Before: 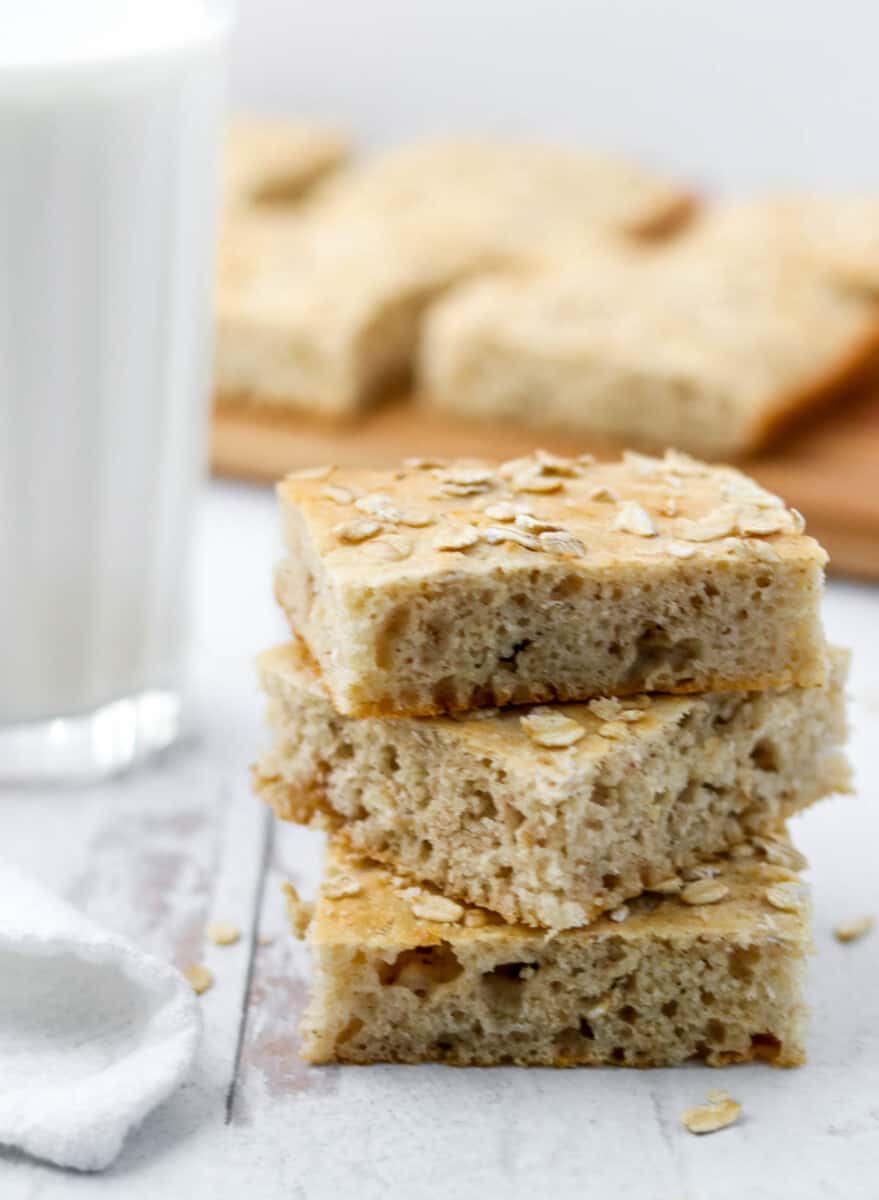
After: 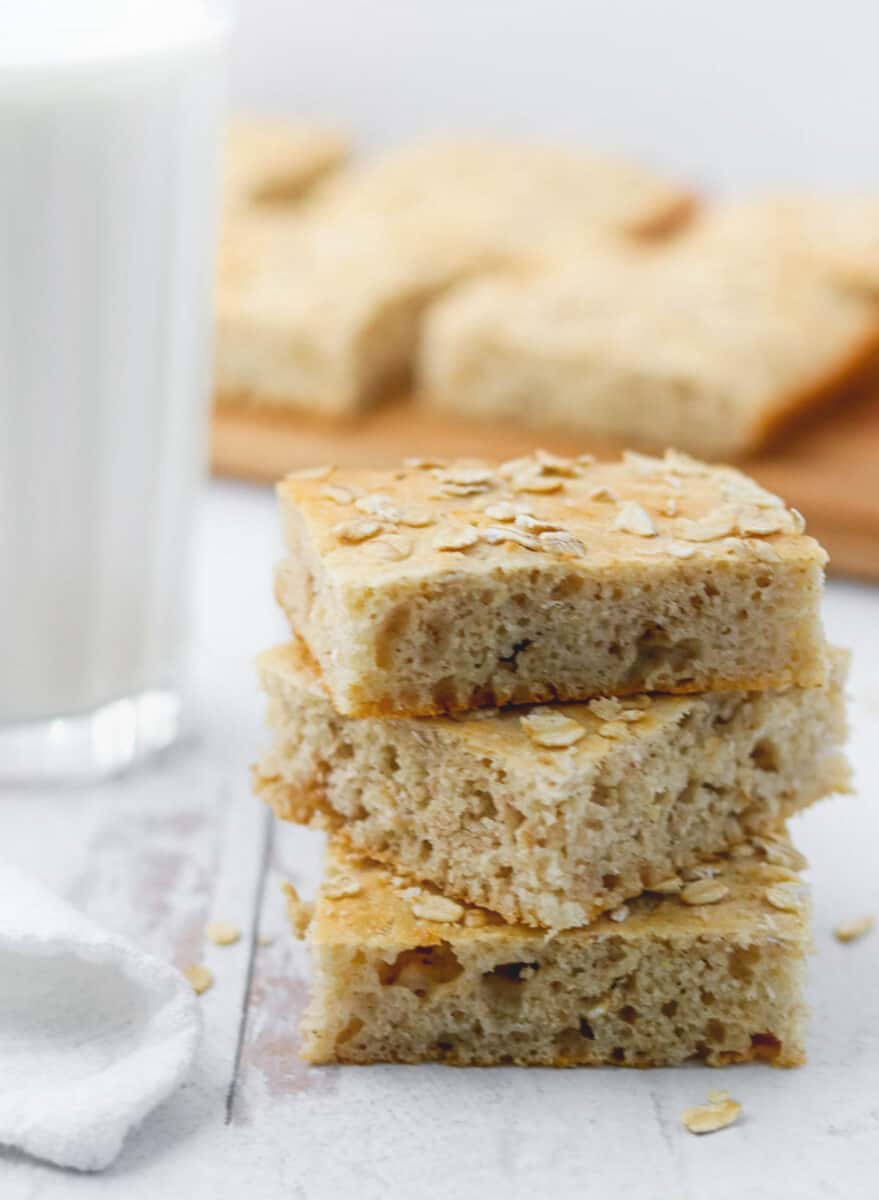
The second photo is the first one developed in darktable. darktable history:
exposure: compensate highlight preservation false
contrast equalizer: y [[0.439, 0.44, 0.442, 0.457, 0.493, 0.498], [0.5 ×6], [0.5 ×6], [0 ×6], [0 ×6]]
